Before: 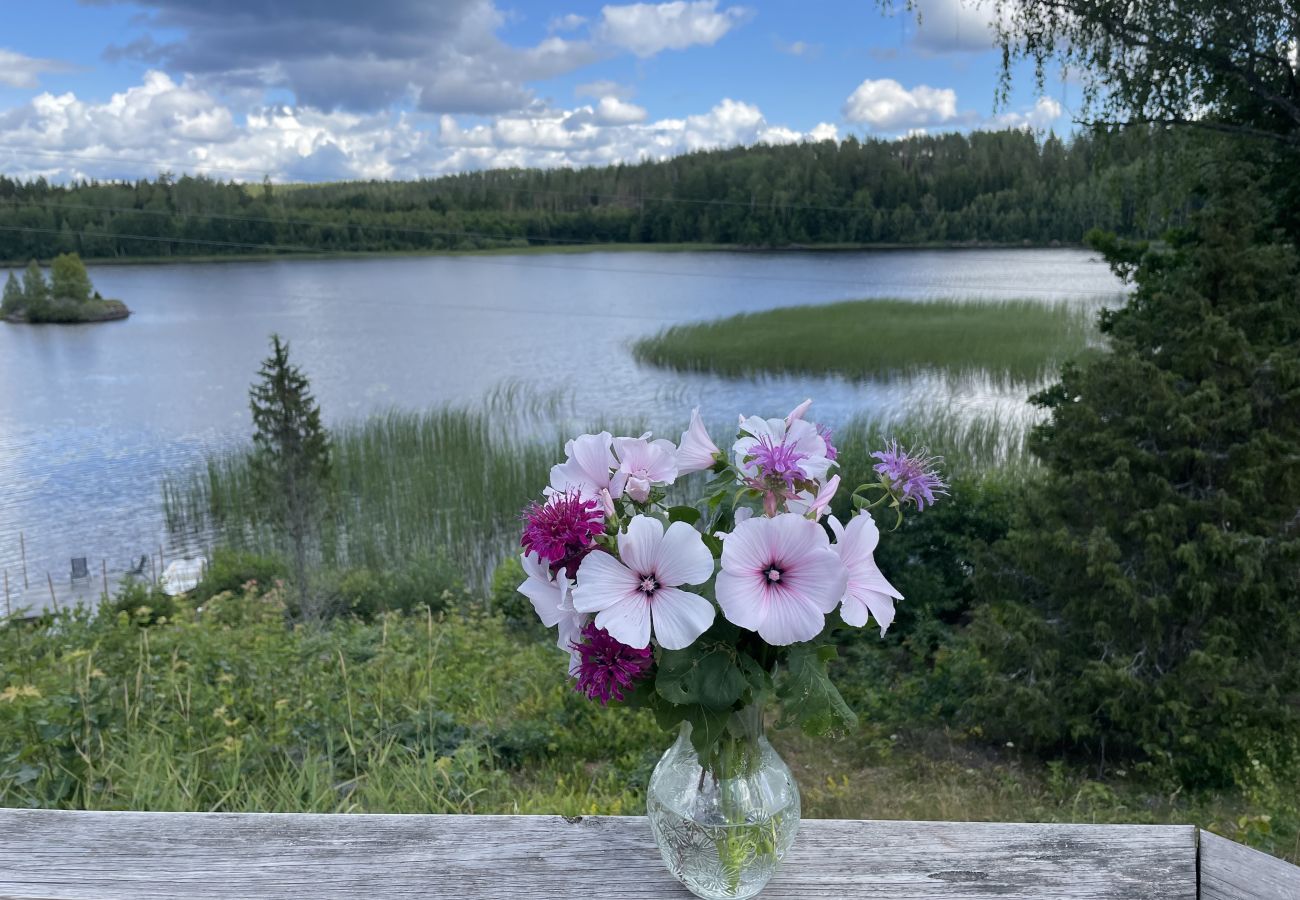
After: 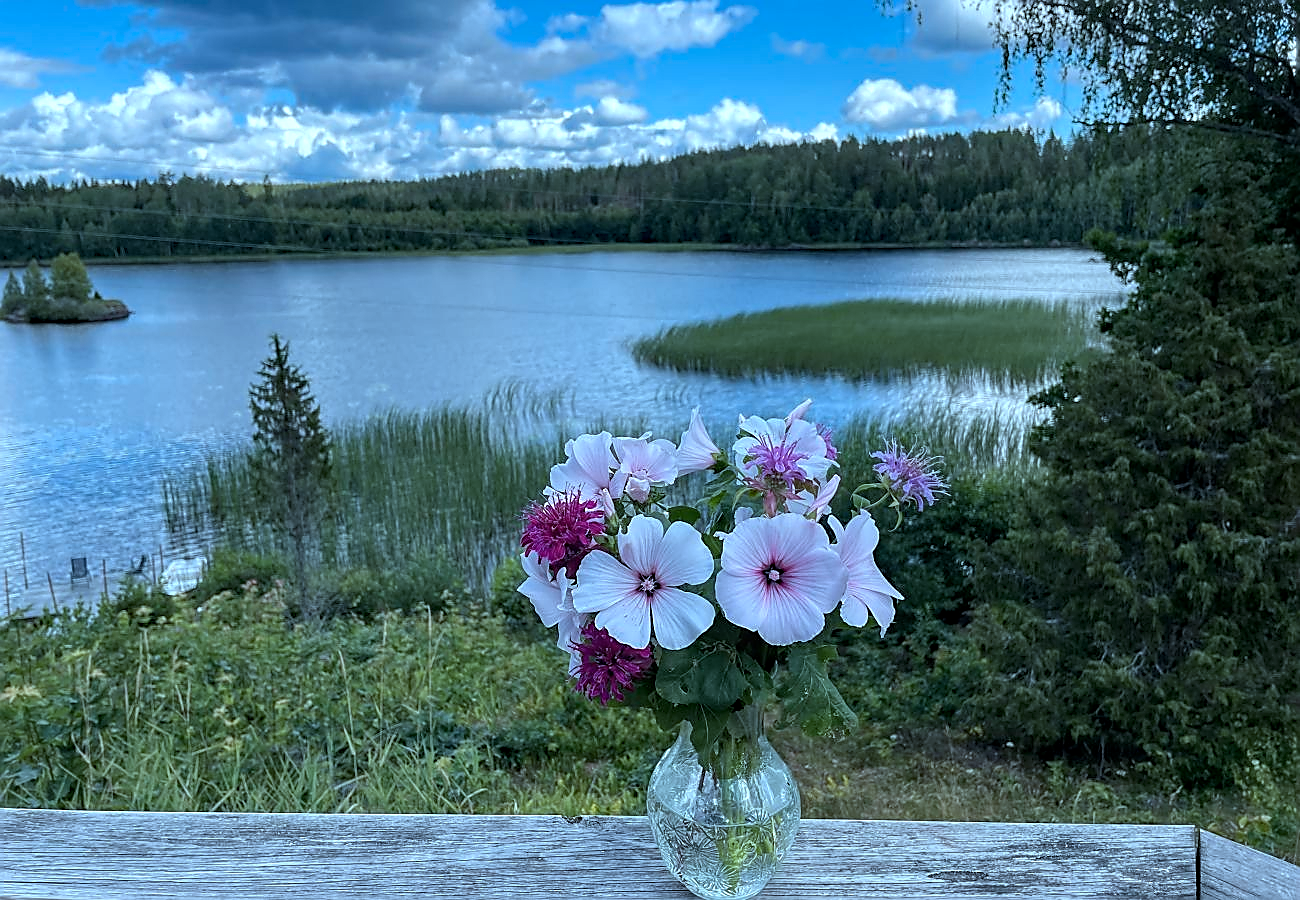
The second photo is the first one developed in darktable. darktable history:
sharpen: radius 1.369, amount 1.233, threshold 0.68
local contrast: on, module defaults
haze removal: compatibility mode true, adaptive false
color correction: highlights a* -9.86, highlights b* -21.18
